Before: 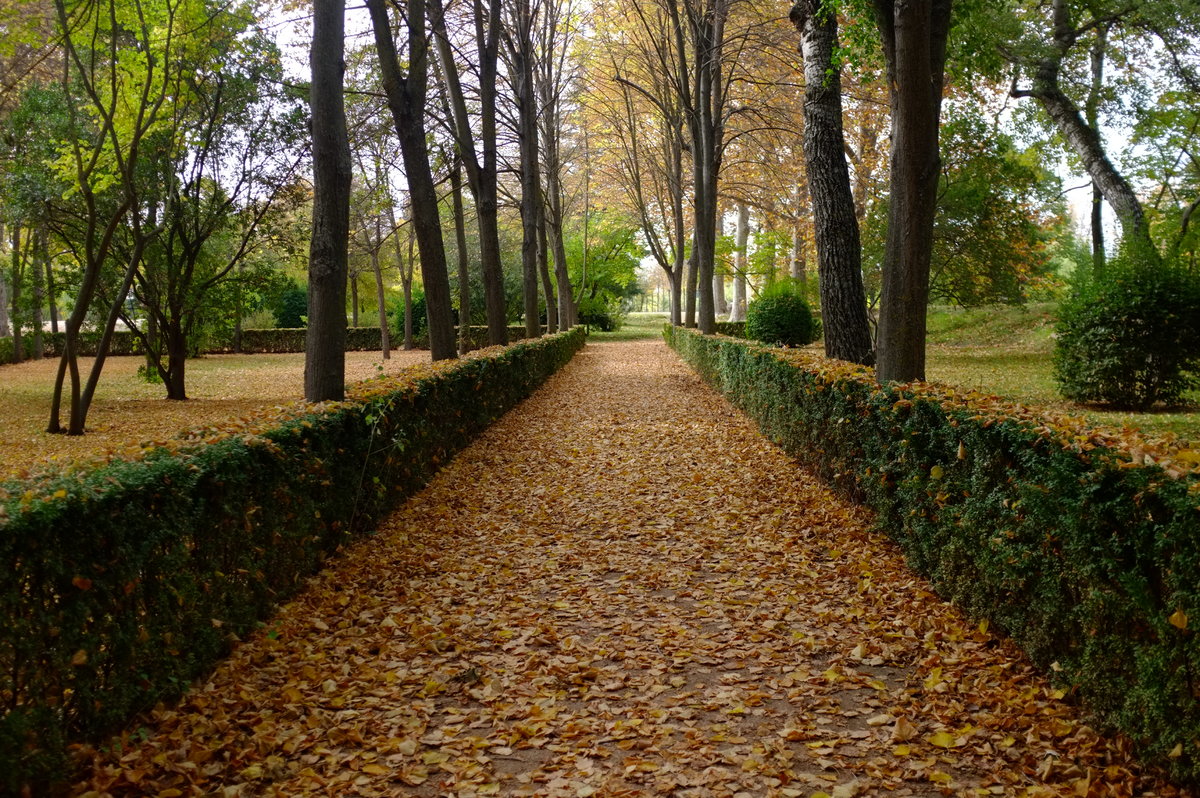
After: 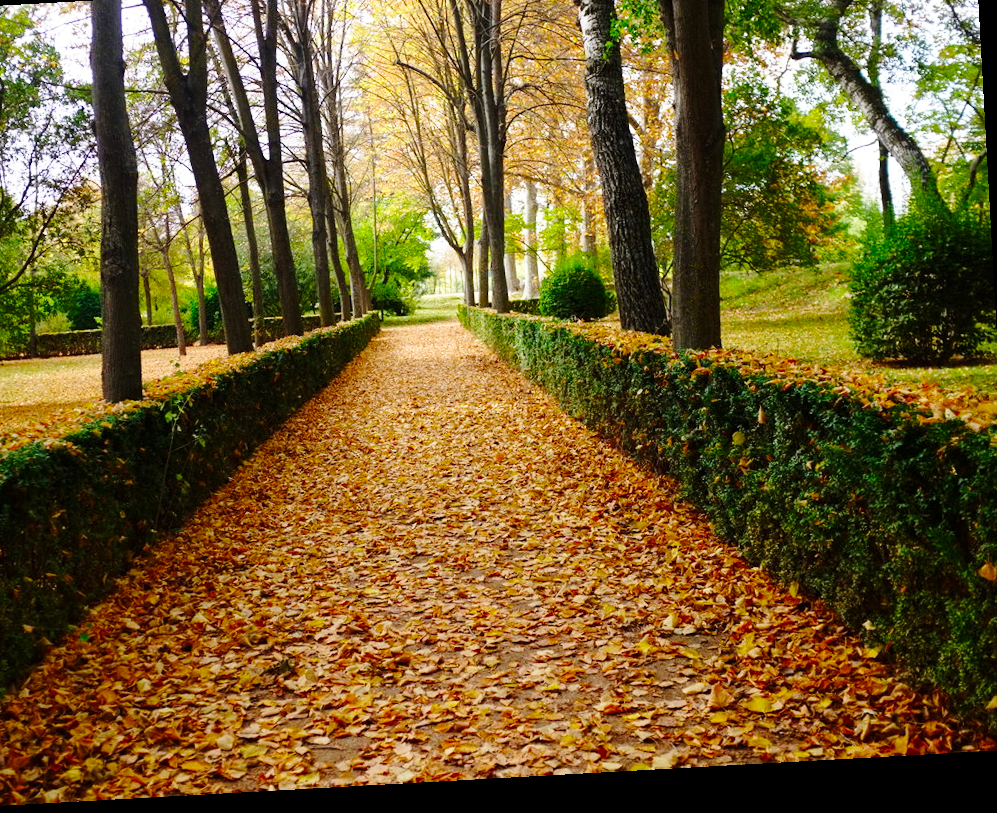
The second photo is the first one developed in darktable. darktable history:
color contrast: green-magenta contrast 1.2, blue-yellow contrast 1.2
rotate and perspective: rotation -3.18°, automatic cropping off
crop and rotate: left 17.959%, top 5.771%, right 1.742%
base curve: curves: ch0 [(0, 0) (0.028, 0.03) (0.121, 0.232) (0.46, 0.748) (0.859, 0.968) (1, 1)], preserve colors none
